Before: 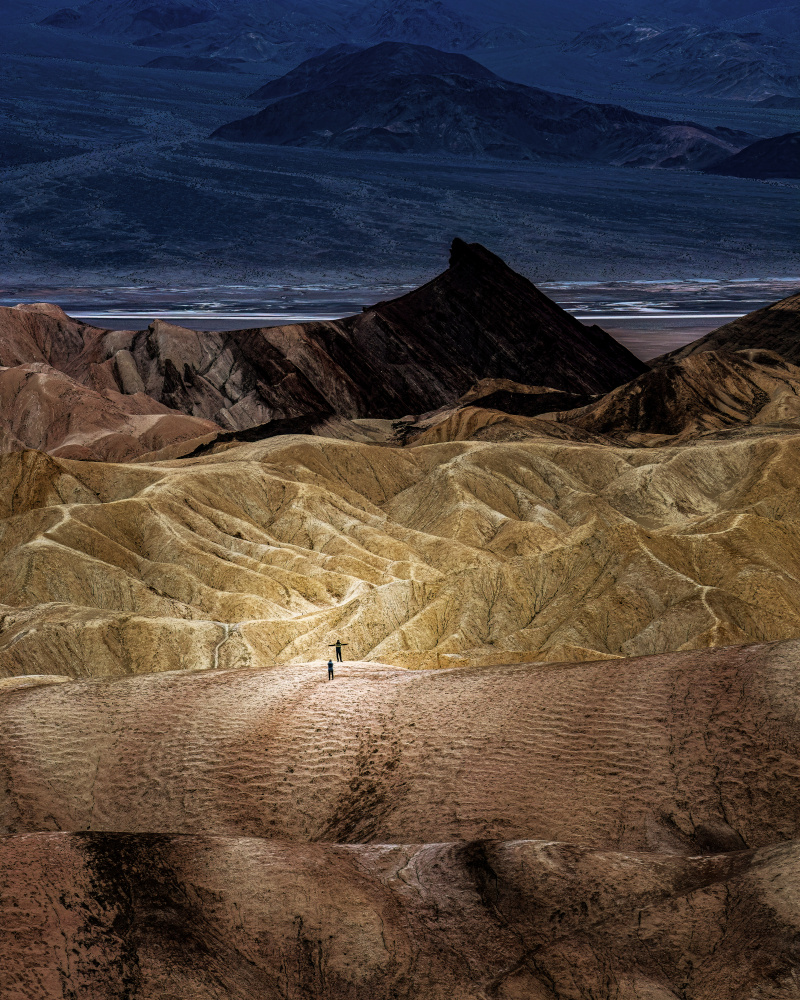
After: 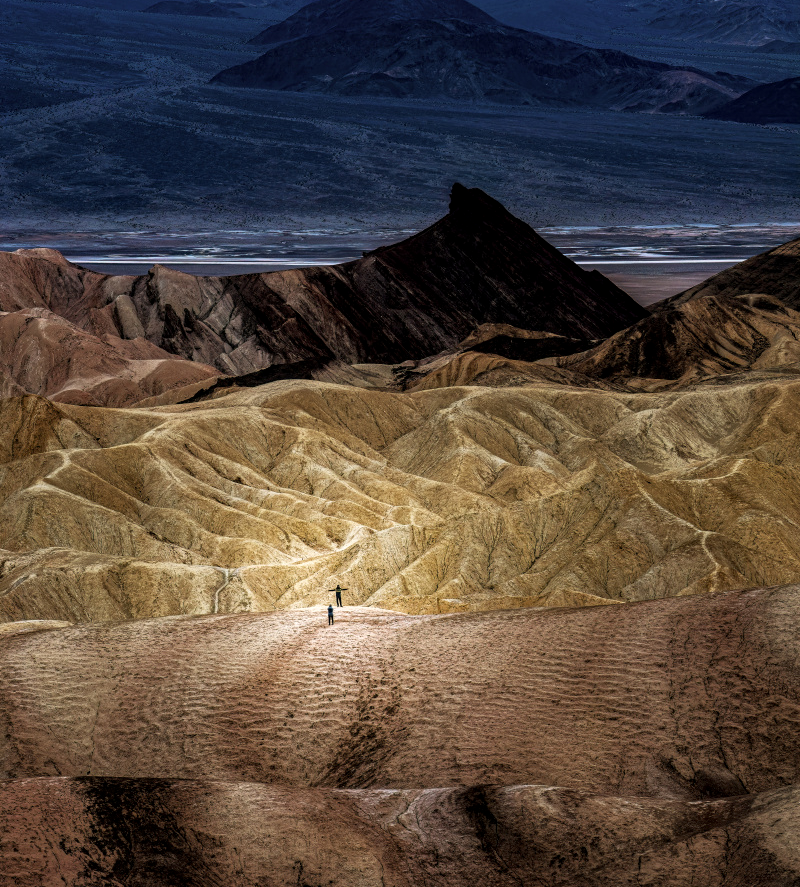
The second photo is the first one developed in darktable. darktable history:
local contrast: highlights 106%, shadows 99%, detail 119%, midtone range 0.2
crop and rotate: top 5.571%, bottom 5.63%
